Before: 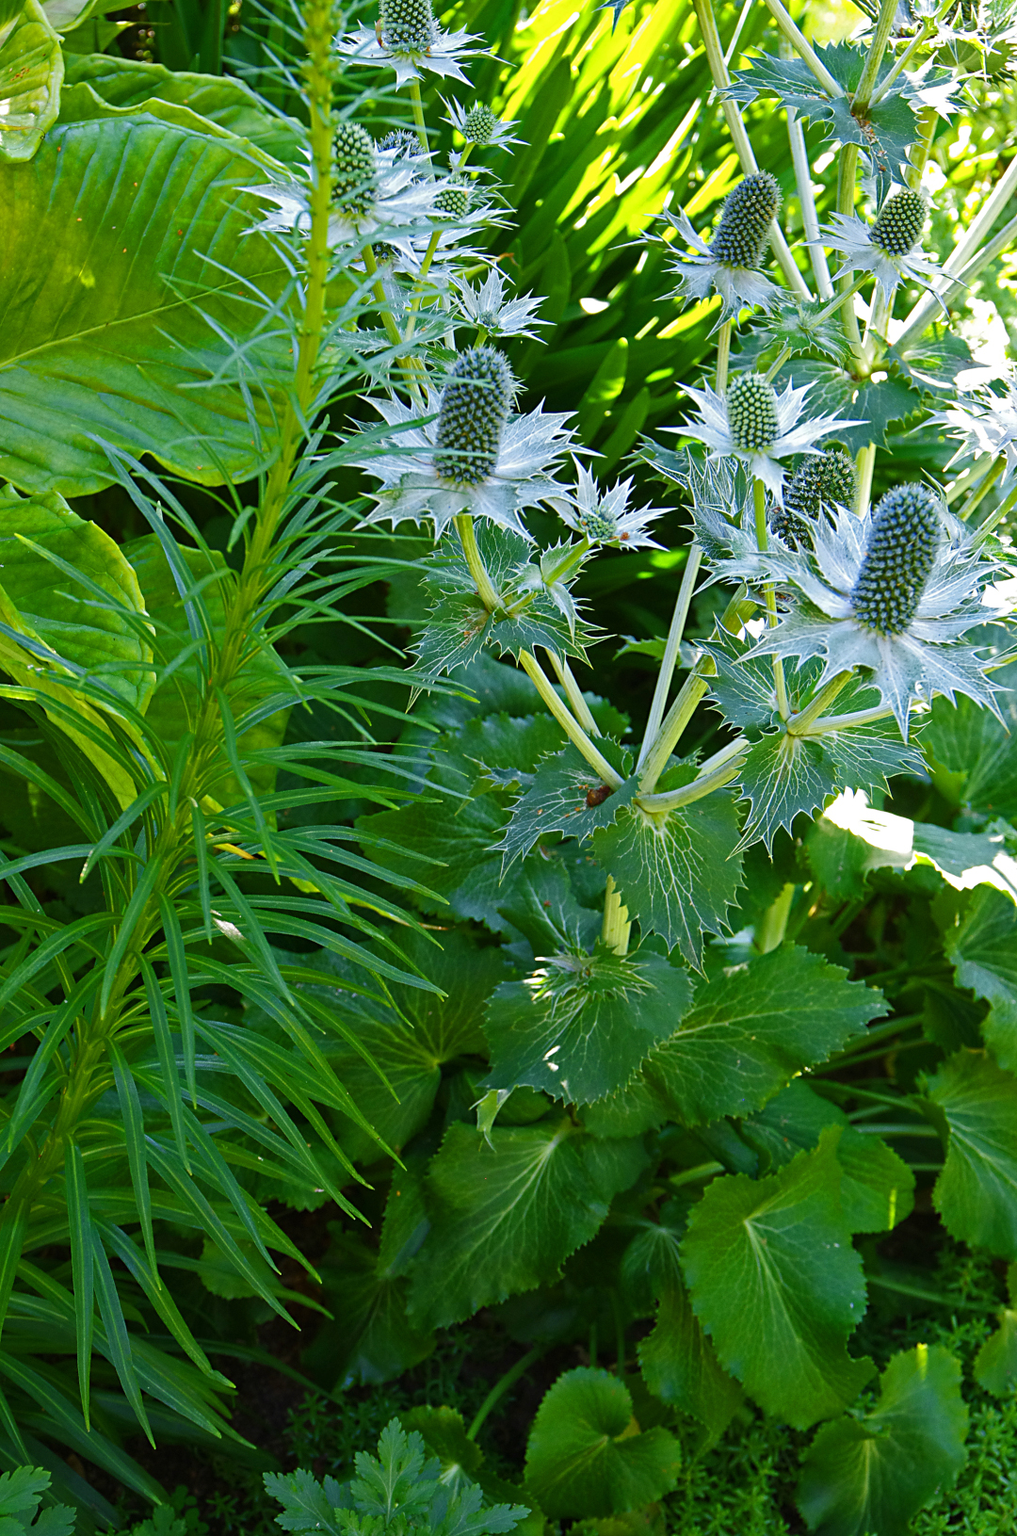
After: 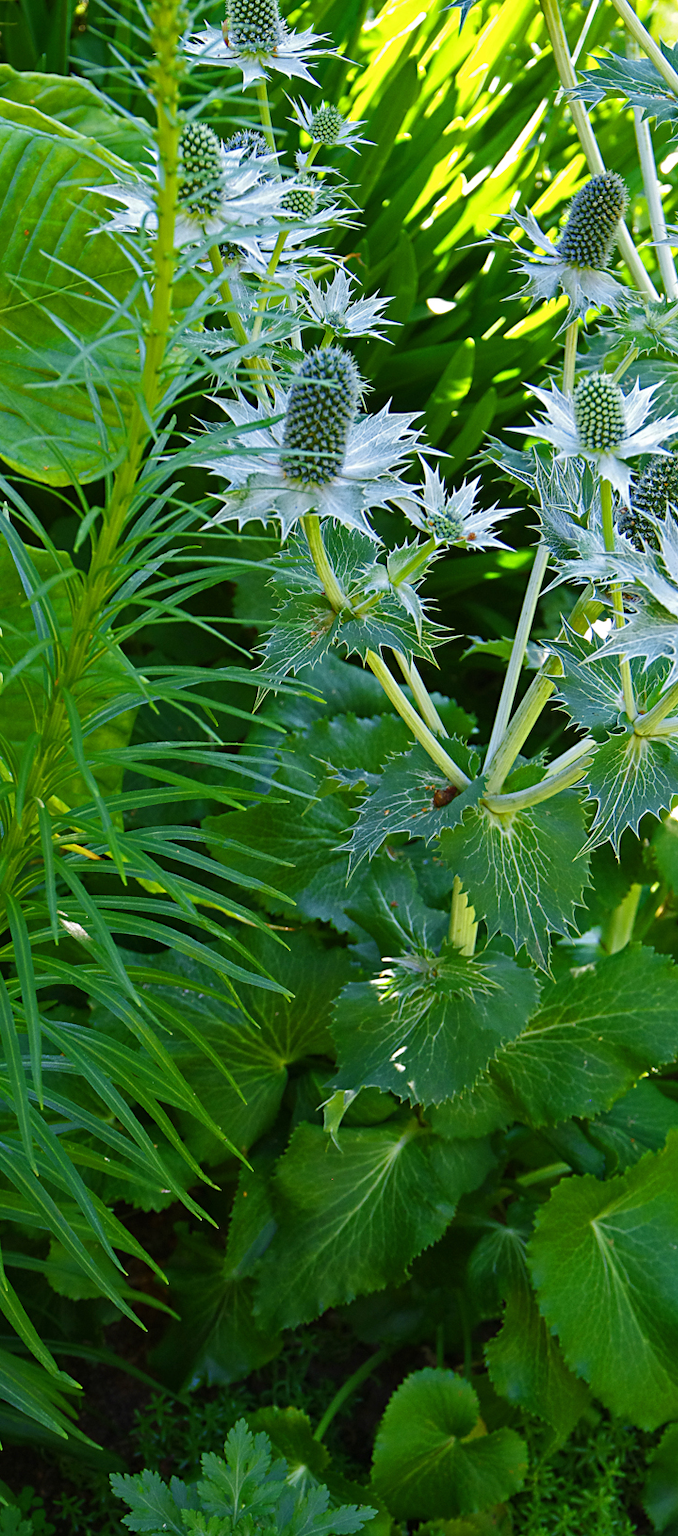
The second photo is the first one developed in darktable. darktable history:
crop and rotate: left 15.114%, right 18.148%
